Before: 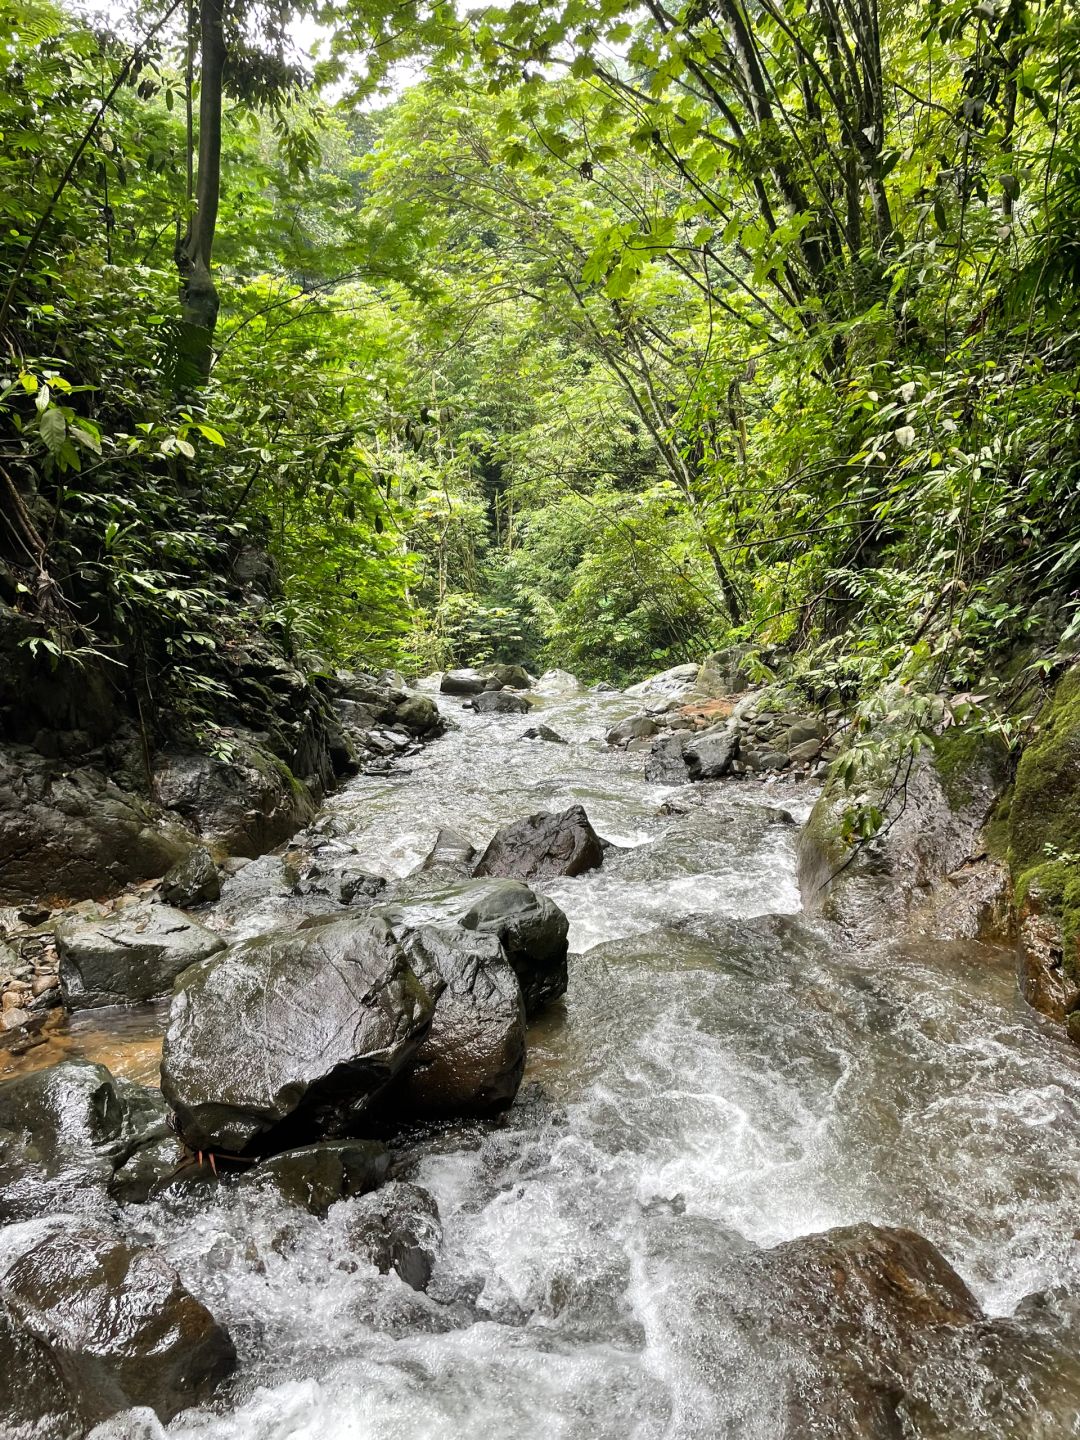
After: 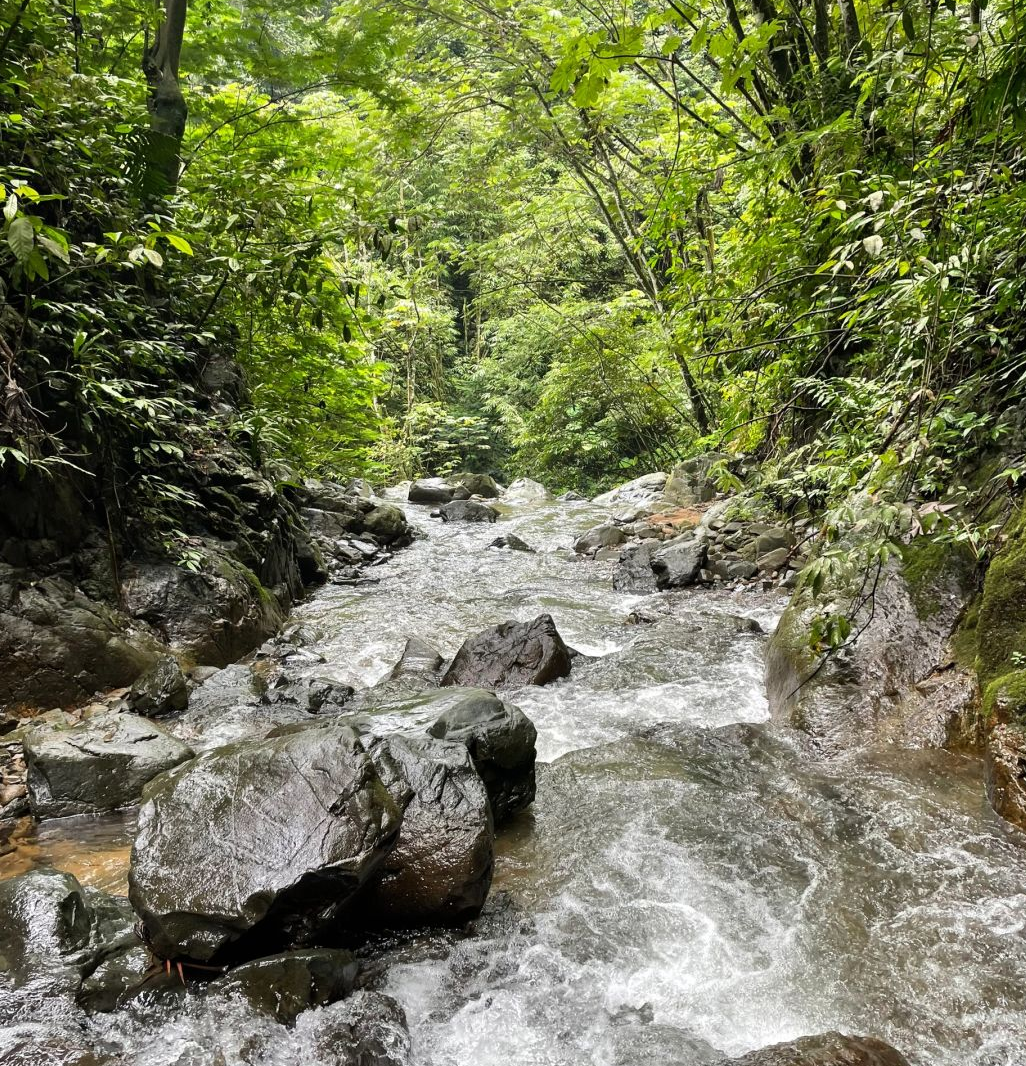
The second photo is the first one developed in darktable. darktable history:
crop and rotate: left 2.991%, top 13.302%, right 1.981%, bottom 12.636%
color balance rgb: global vibrance -1%, saturation formula JzAzBz (2021)
